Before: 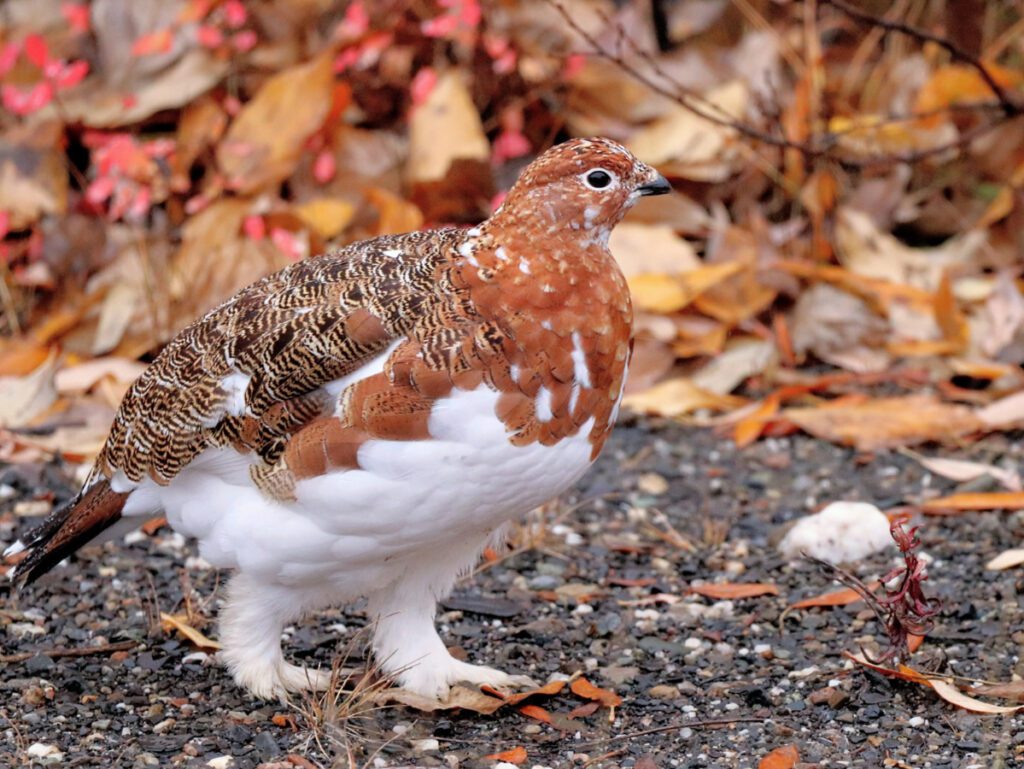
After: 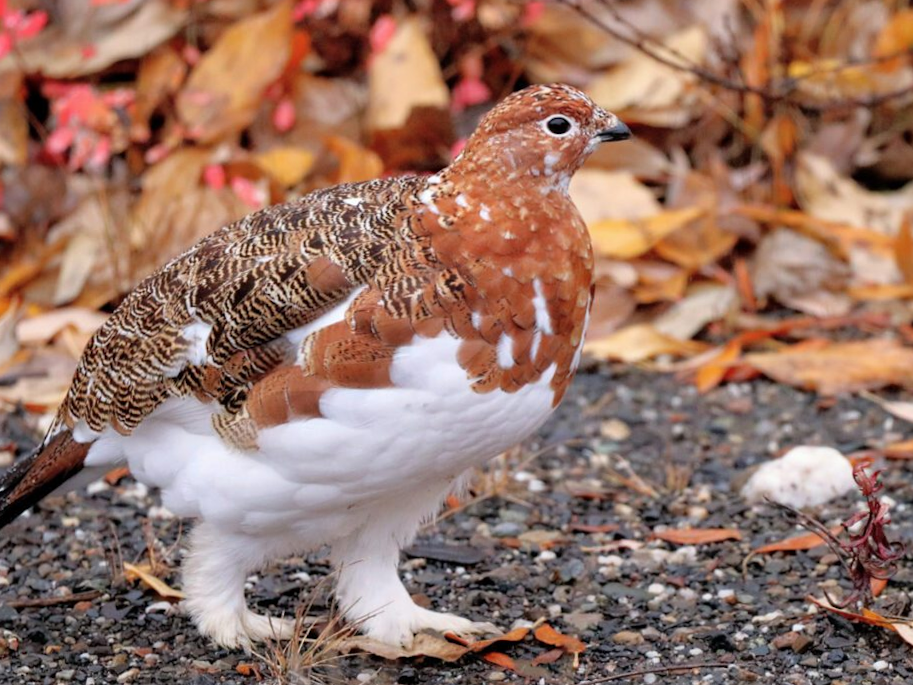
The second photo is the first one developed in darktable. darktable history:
crop: left 3.305%, top 6.436%, right 6.389%, bottom 3.258%
rotate and perspective: rotation -0.45°, automatic cropping original format, crop left 0.008, crop right 0.992, crop top 0.012, crop bottom 0.988
